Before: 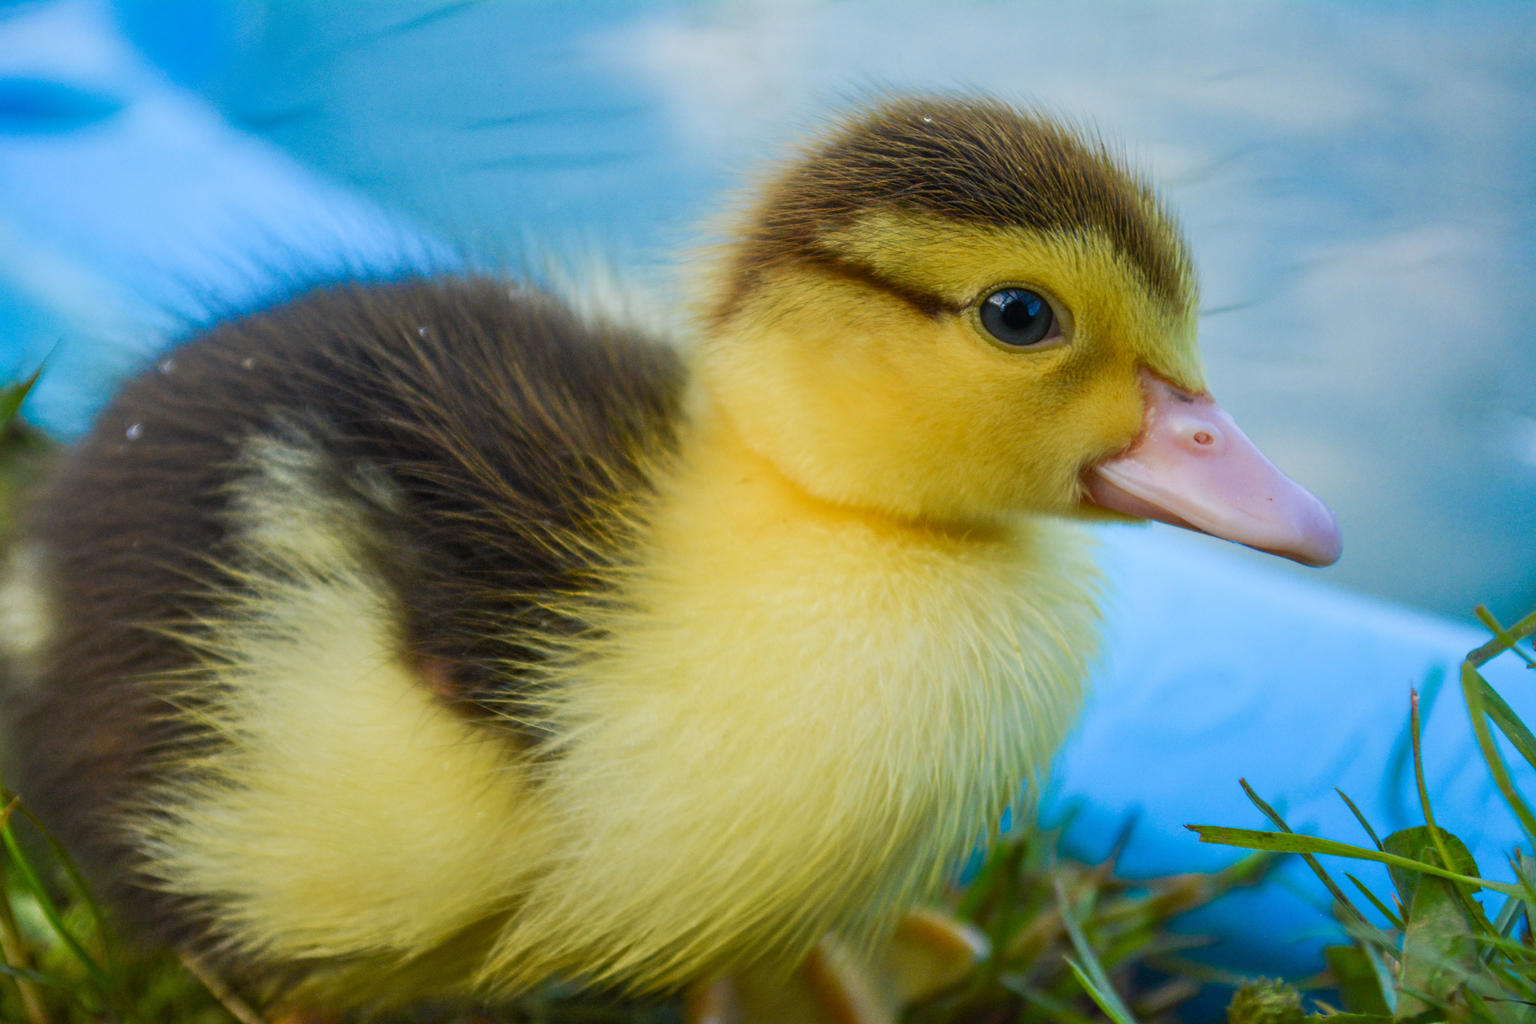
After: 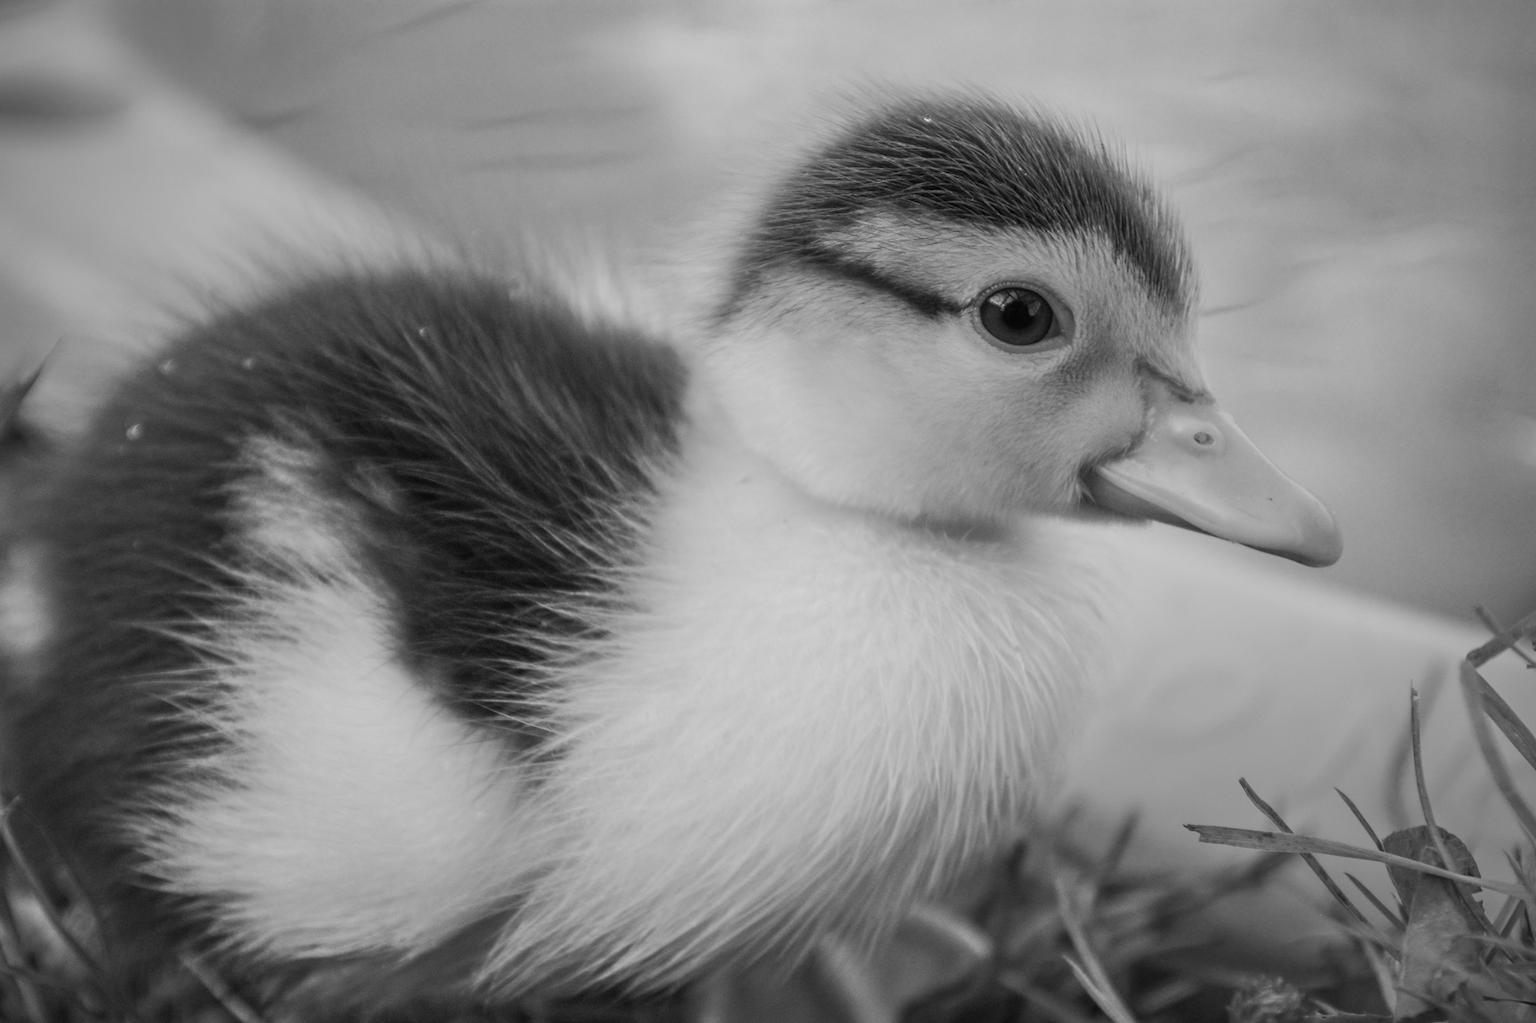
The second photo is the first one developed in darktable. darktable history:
vignetting: fall-off radius 60.92%
monochrome: a -35.87, b 49.73, size 1.7
exposure: compensate exposure bias true, compensate highlight preservation false
